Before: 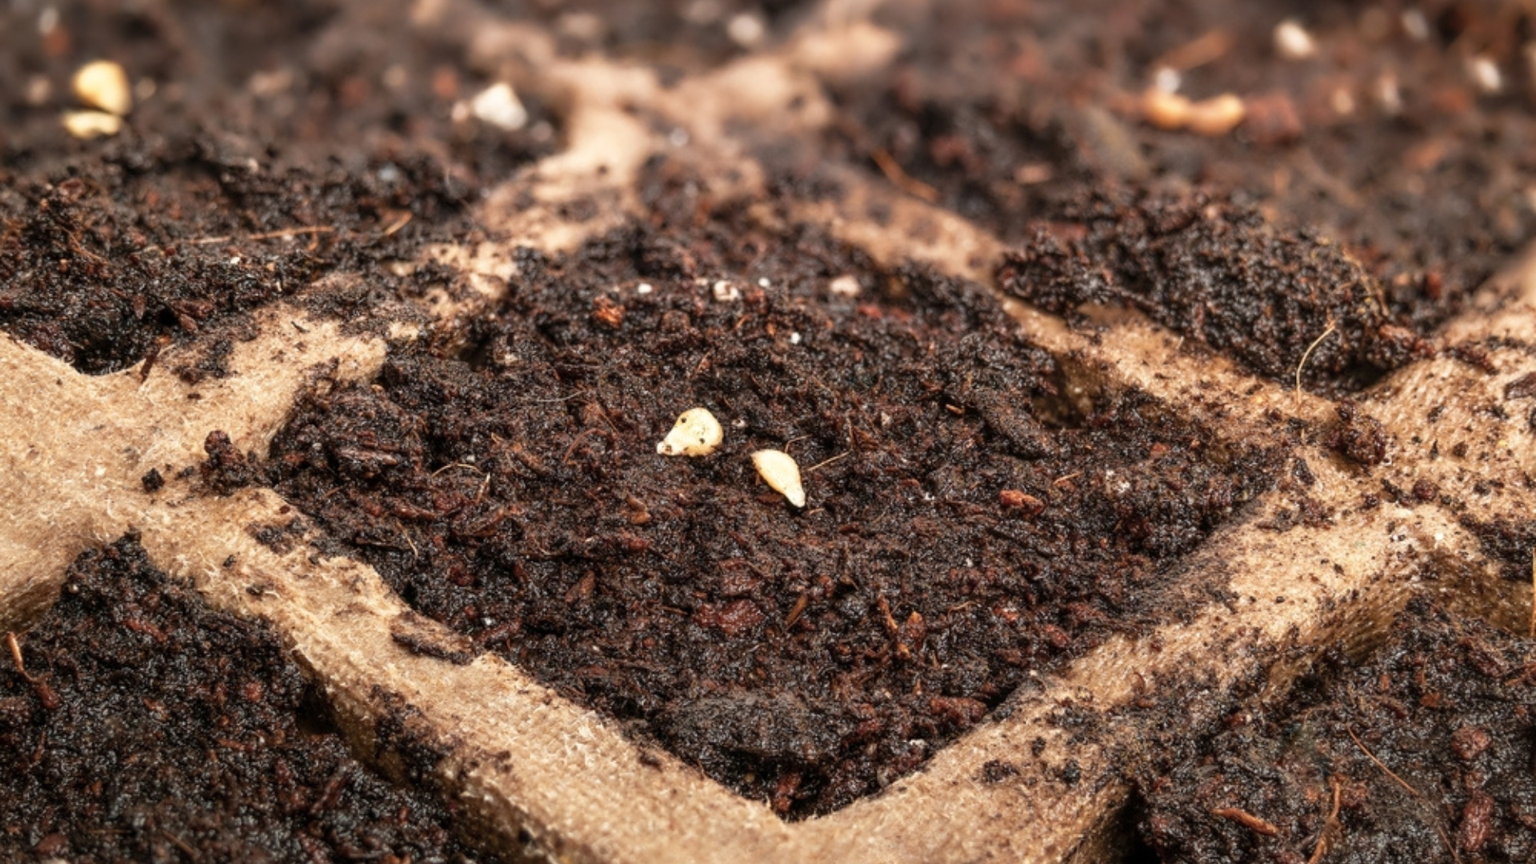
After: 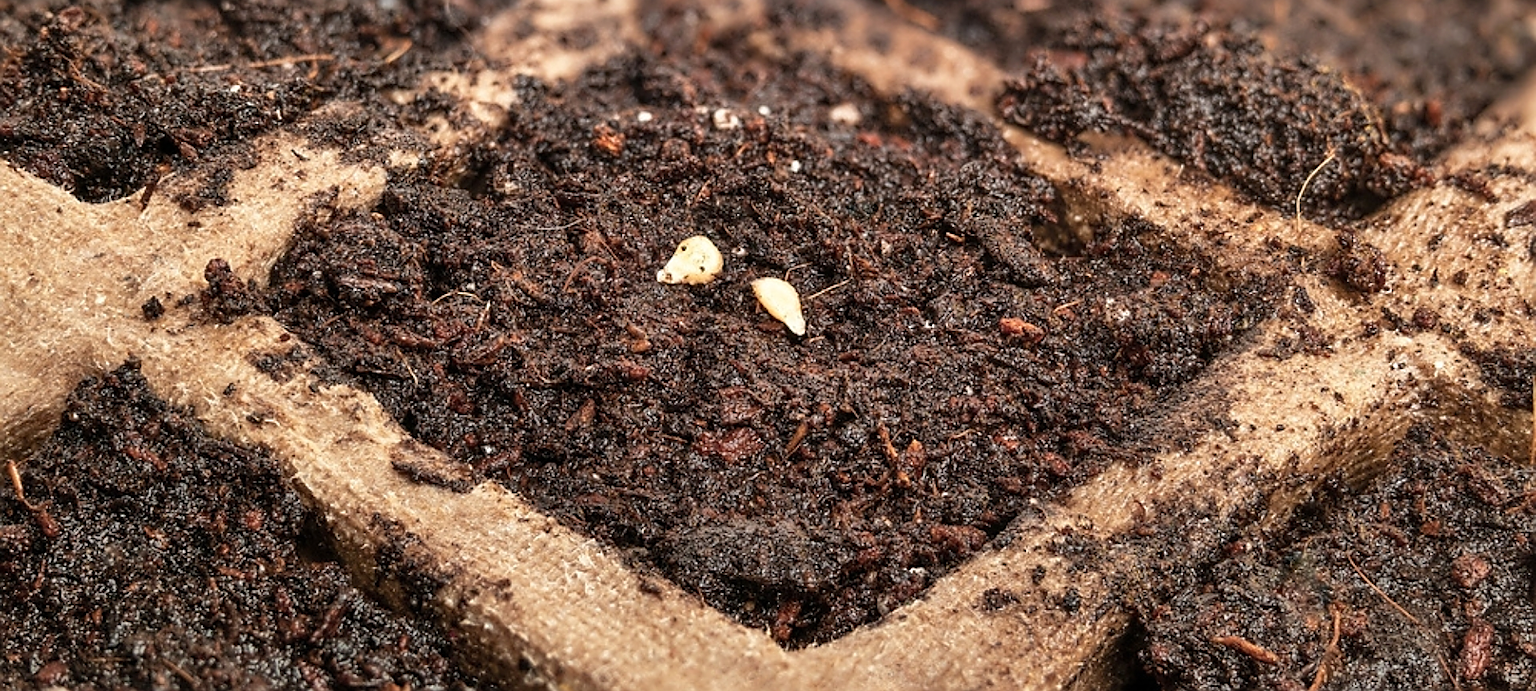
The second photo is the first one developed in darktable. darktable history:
crop and rotate: top 19.931%
shadows and highlights: low approximation 0.01, soften with gaussian
sharpen: radius 1.414, amount 1.26, threshold 0.646
